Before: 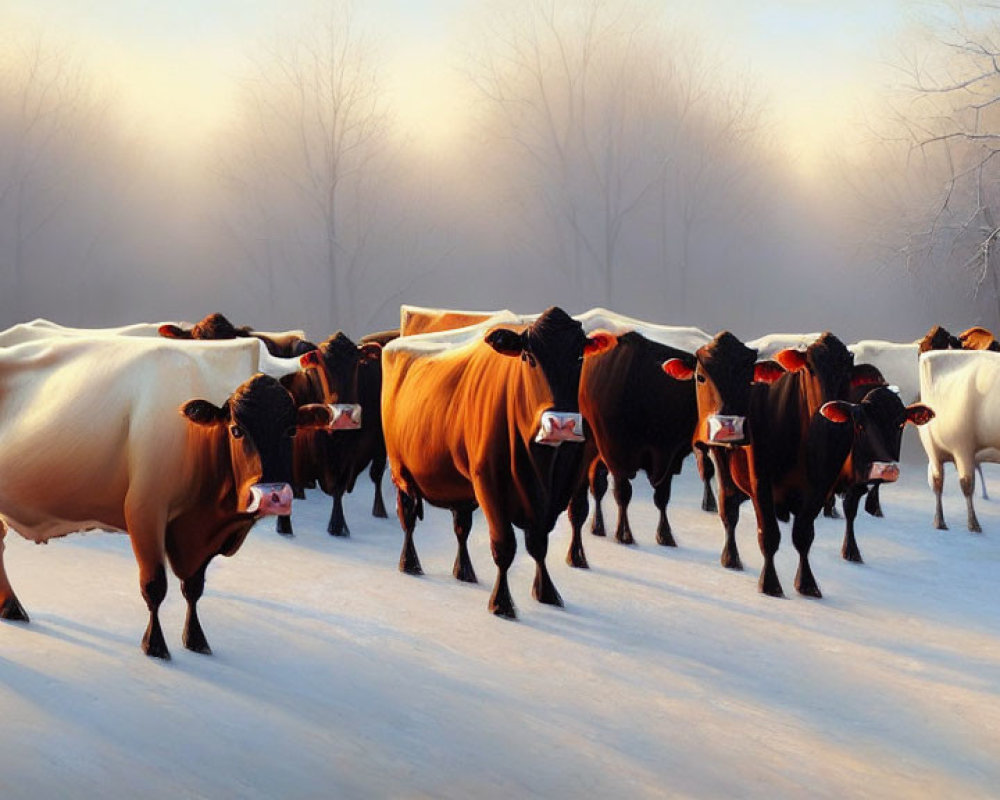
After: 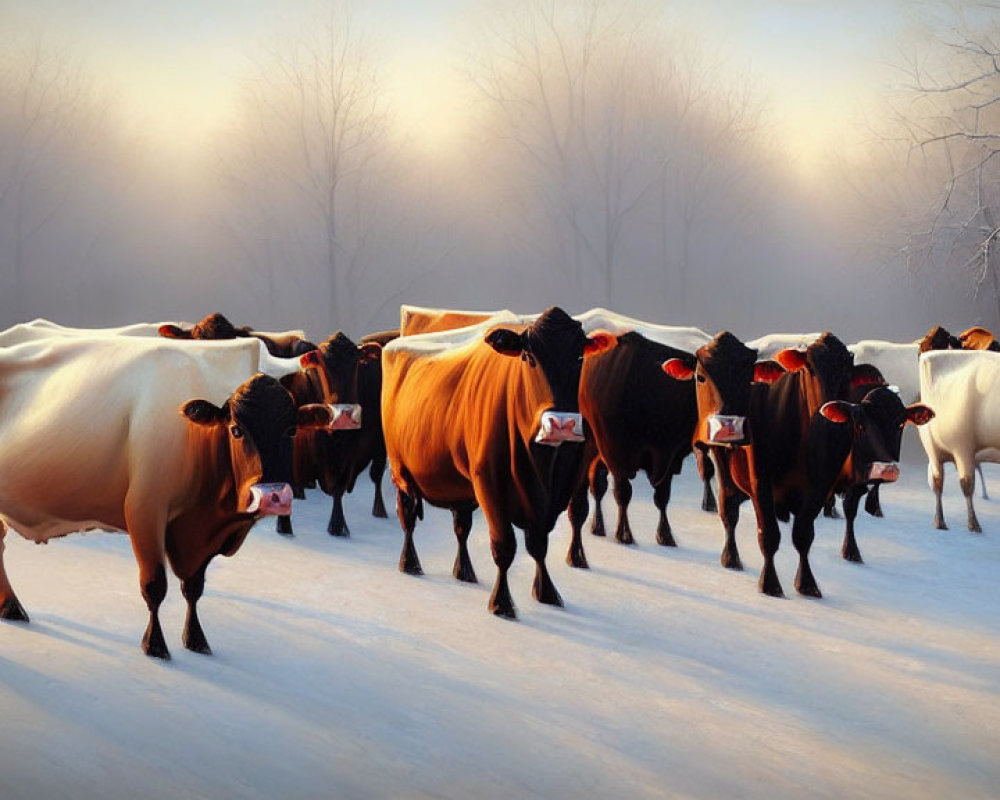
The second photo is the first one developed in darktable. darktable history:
vignetting: fall-off start 97.64%, fall-off radius 98.73%, width/height ratio 1.372, dithering 8-bit output
